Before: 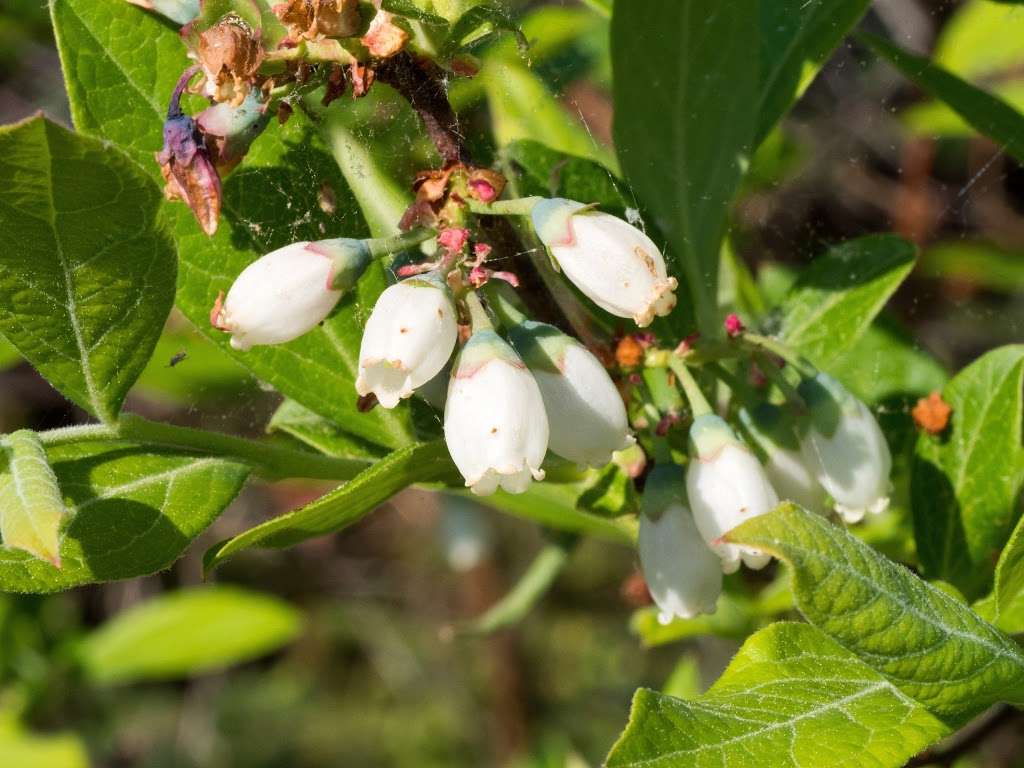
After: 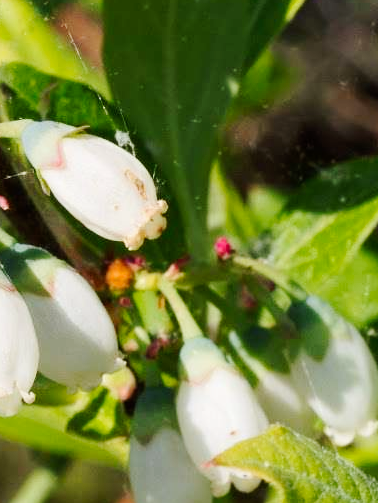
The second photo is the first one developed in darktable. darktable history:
crop and rotate: left 49.866%, top 10.136%, right 13.161%, bottom 24.24%
tone curve: curves: ch0 [(0, 0) (0.071, 0.047) (0.266, 0.26) (0.483, 0.554) (0.753, 0.811) (1, 0.983)]; ch1 [(0, 0) (0.346, 0.307) (0.408, 0.387) (0.463, 0.465) (0.482, 0.493) (0.502, 0.499) (0.517, 0.502) (0.55, 0.548) (0.597, 0.61) (0.651, 0.698) (1, 1)]; ch2 [(0, 0) (0.346, 0.34) (0.434, 0.46) (0.485, 0.494) (0.5, 0.498) (0.517, 0.506) (0.526, 0.545) (0.583, 0.61) (0.625, 0.659) (1, 1)], preserve colors none
